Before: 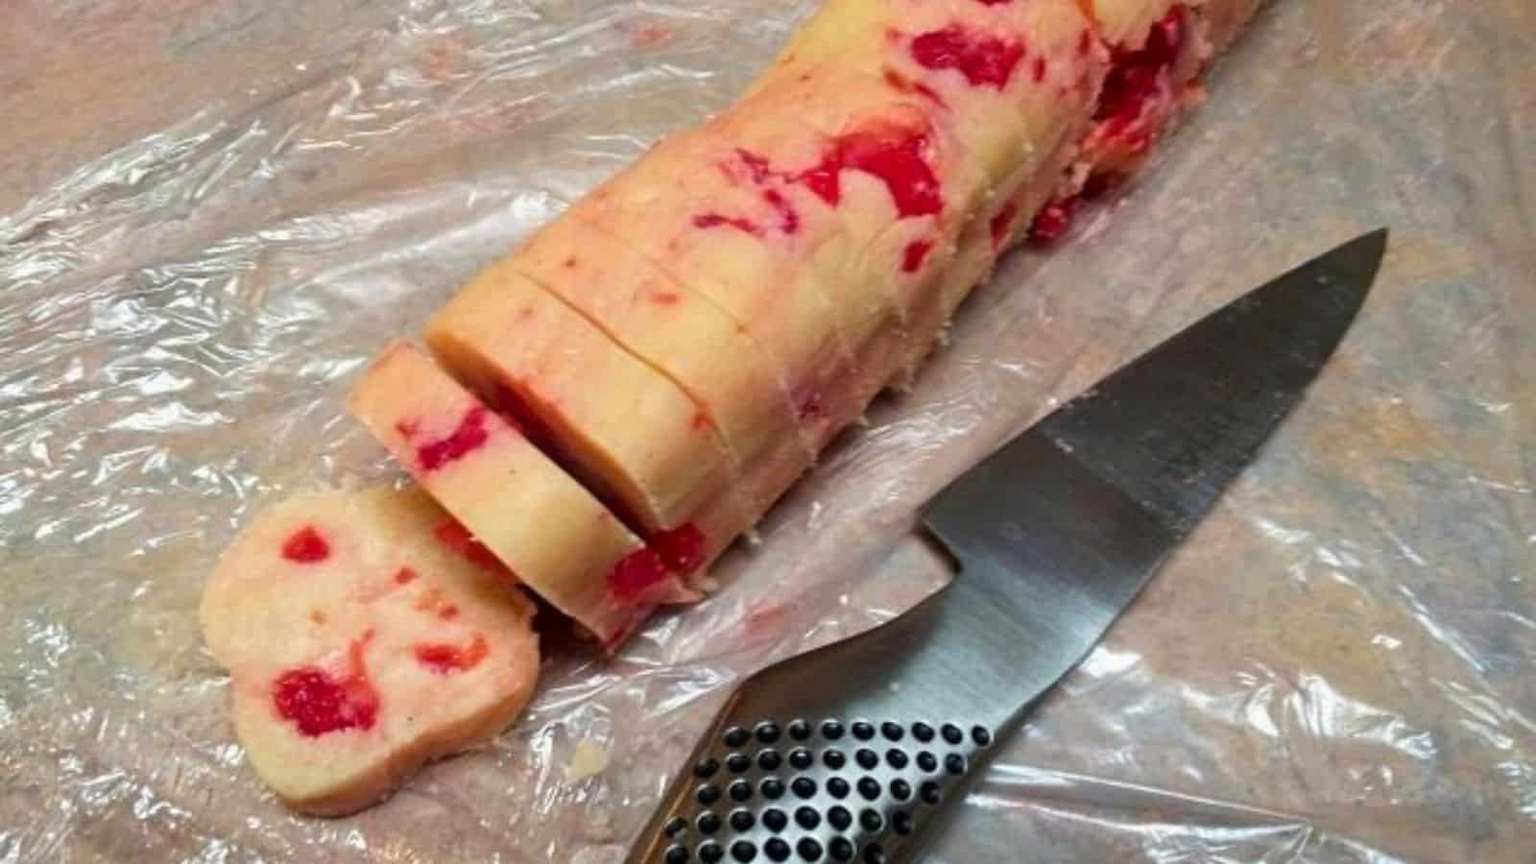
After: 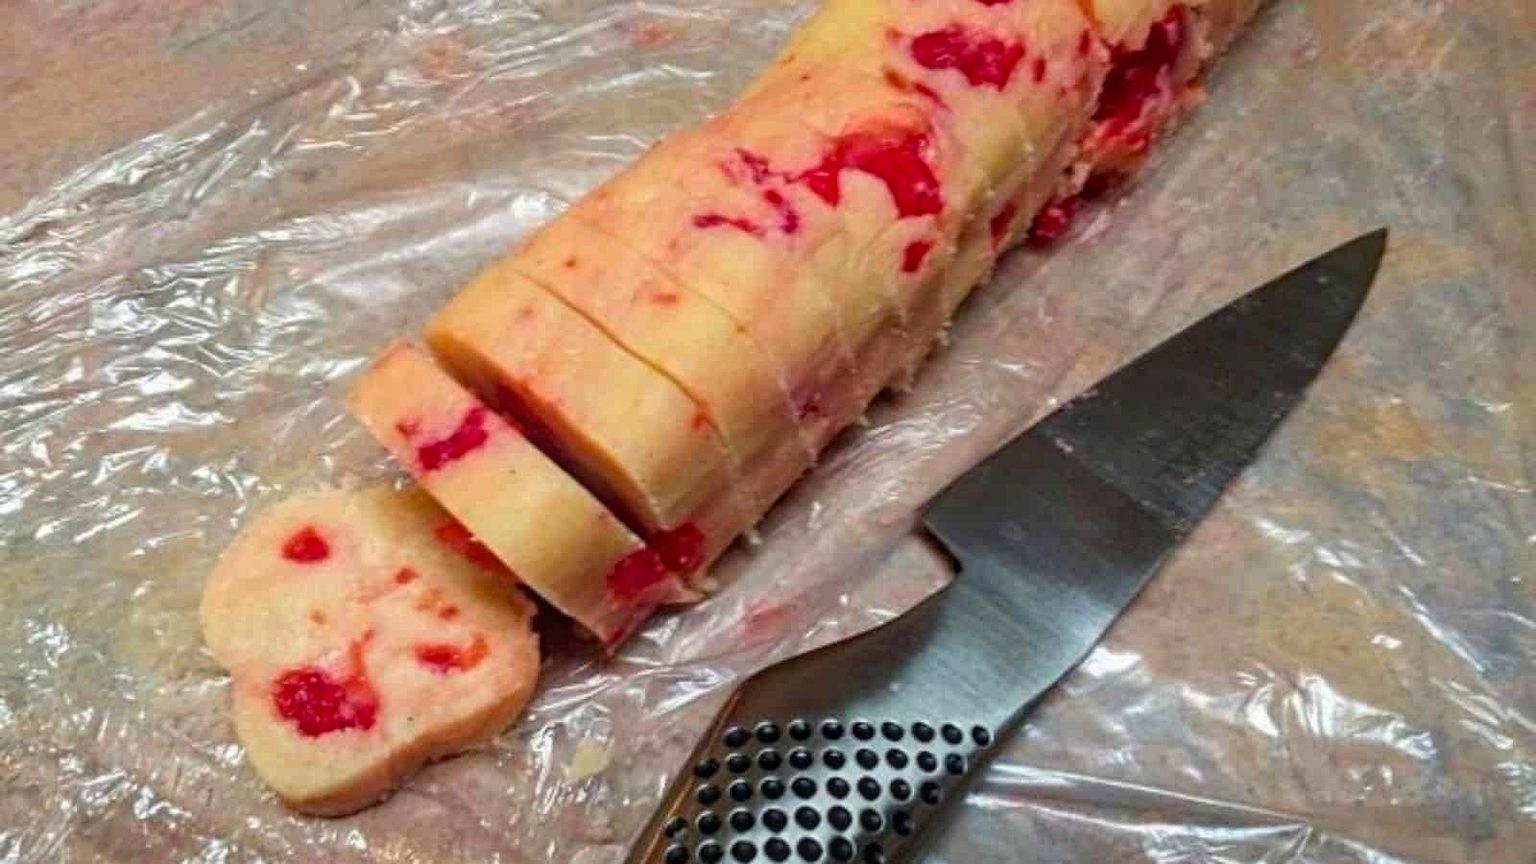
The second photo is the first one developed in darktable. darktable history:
local contrast: detail 109%
haze removal: adaptive false
